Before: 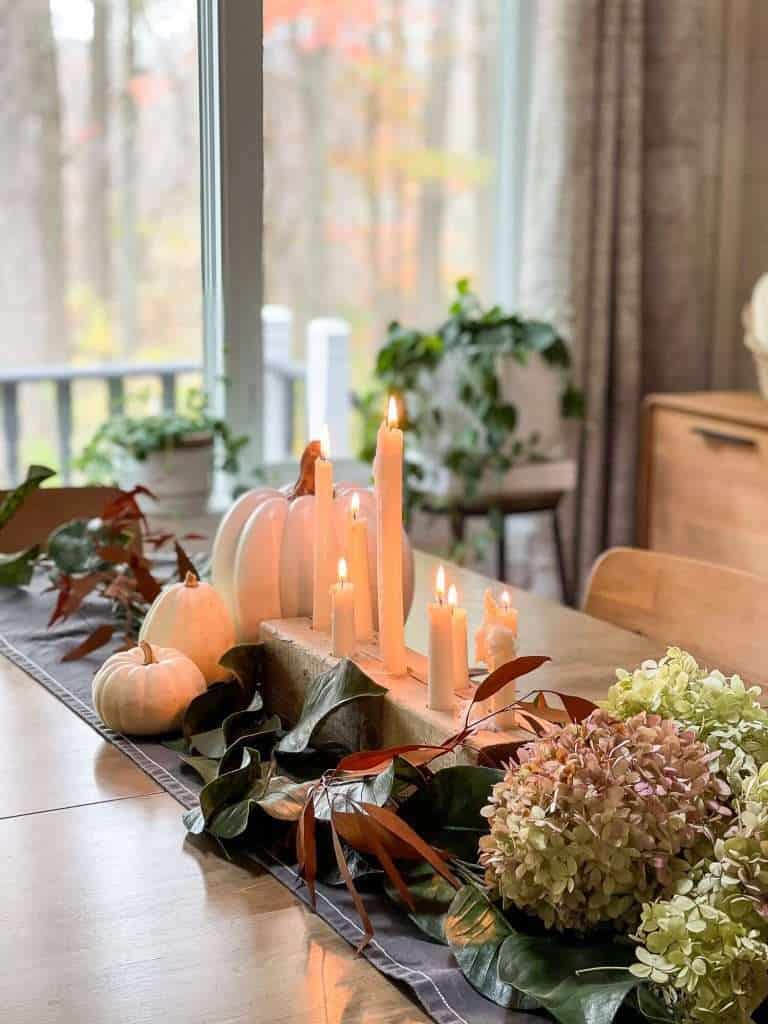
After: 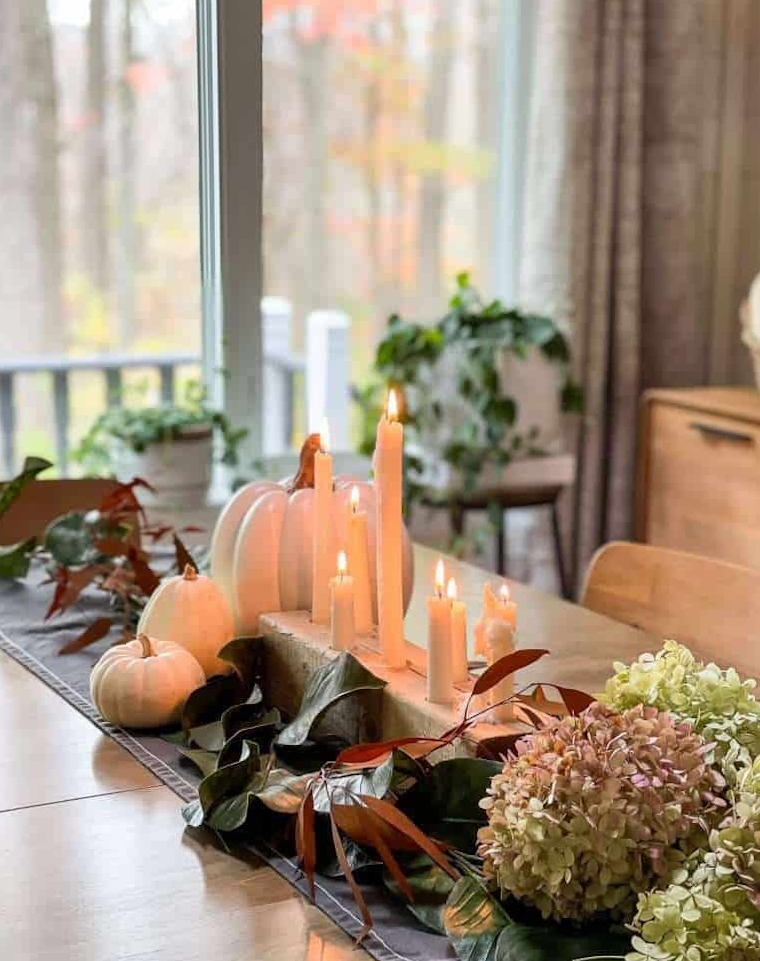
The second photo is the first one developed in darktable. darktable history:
crop and rotate: top 0%, bottom 5.097%
rotate and perspective: rotation 0.174°, lens shift (vertical) 0.013, lens shift (horizontal) 0.019, shear 0.001, automatic cropping original format, crop left 0.007, crop right 0.991, crop top 0.016, crop bottom 0.997
